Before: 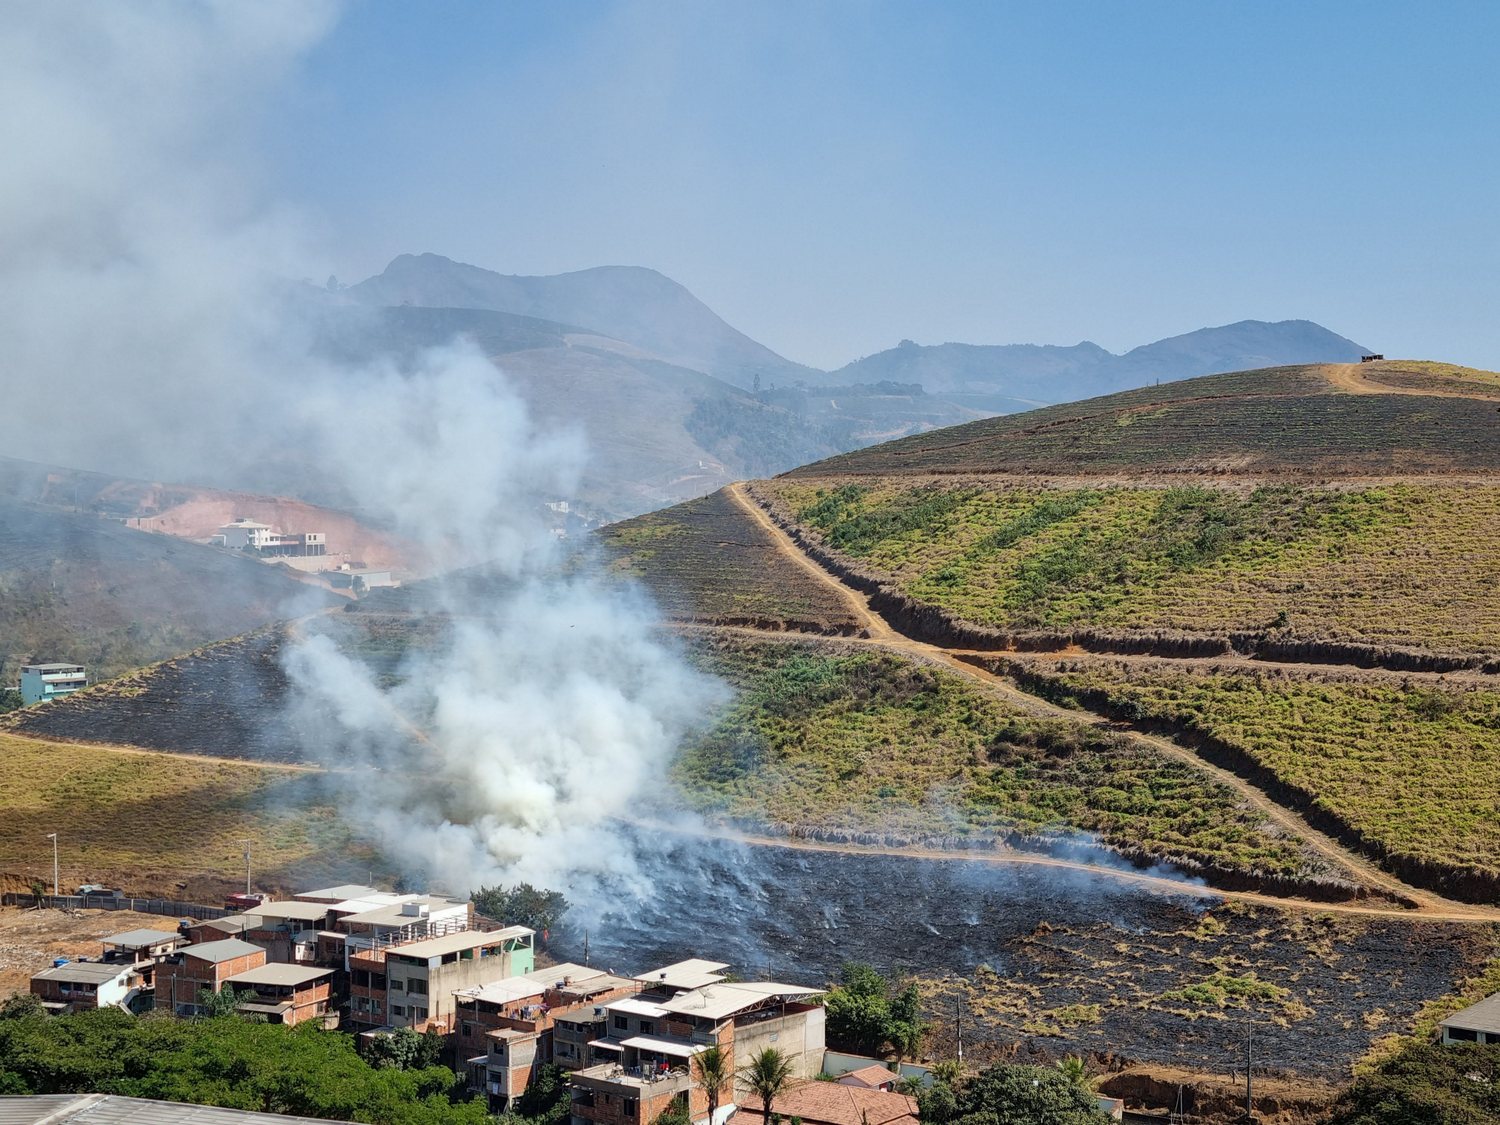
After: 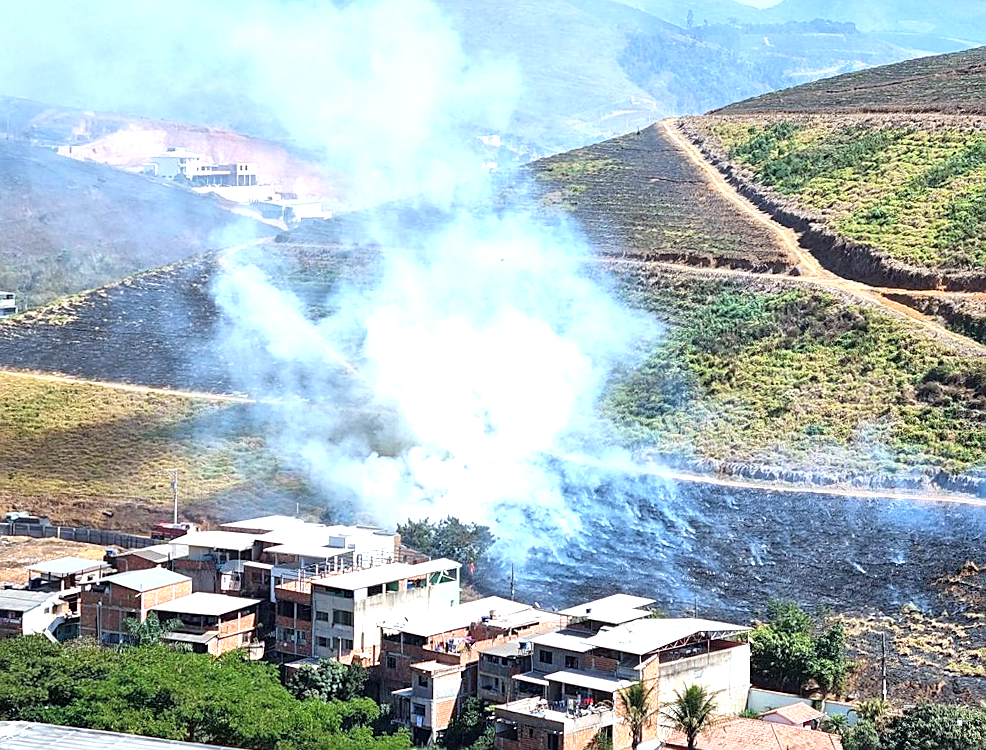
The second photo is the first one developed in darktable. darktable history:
crop and rotate: angle -0.762°, left 3.826%, top 32.103%, right 29.221%
exposure: black level correction 0, exposure 1.095 EV, compensate highlight preservation false
color calibration: x 0.37, y 0.382, temperature 4310.05 K
sharpen: on, module defaults
